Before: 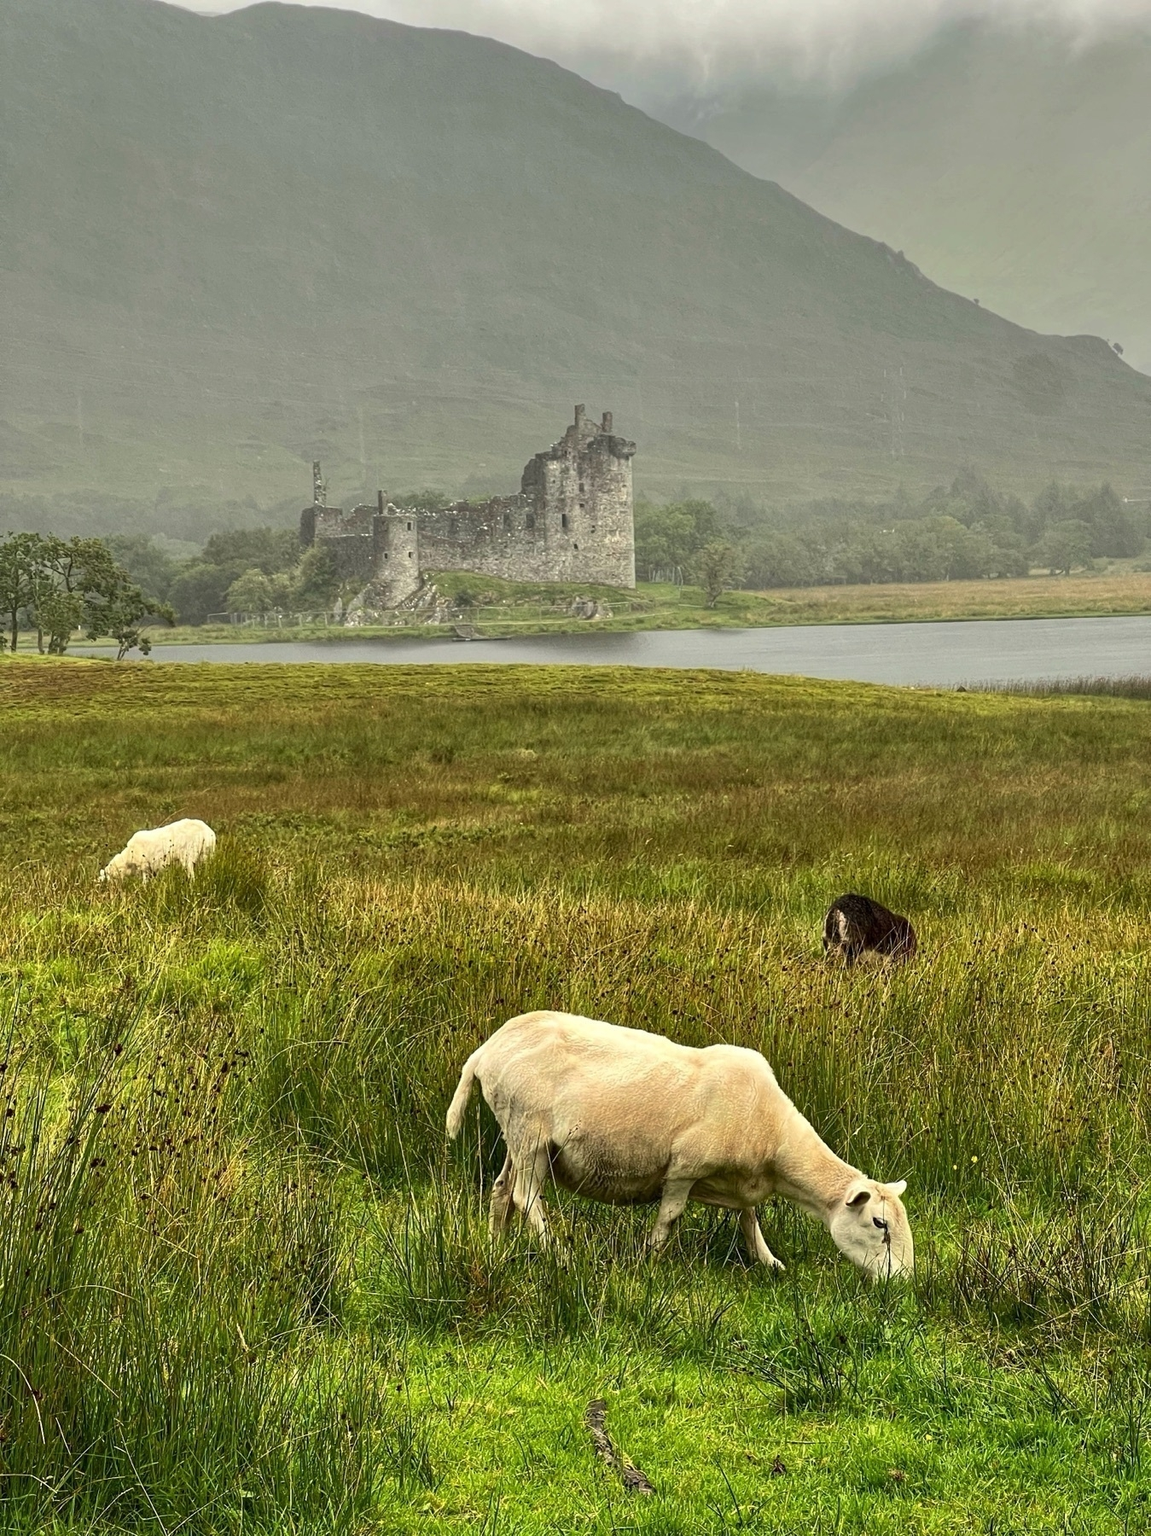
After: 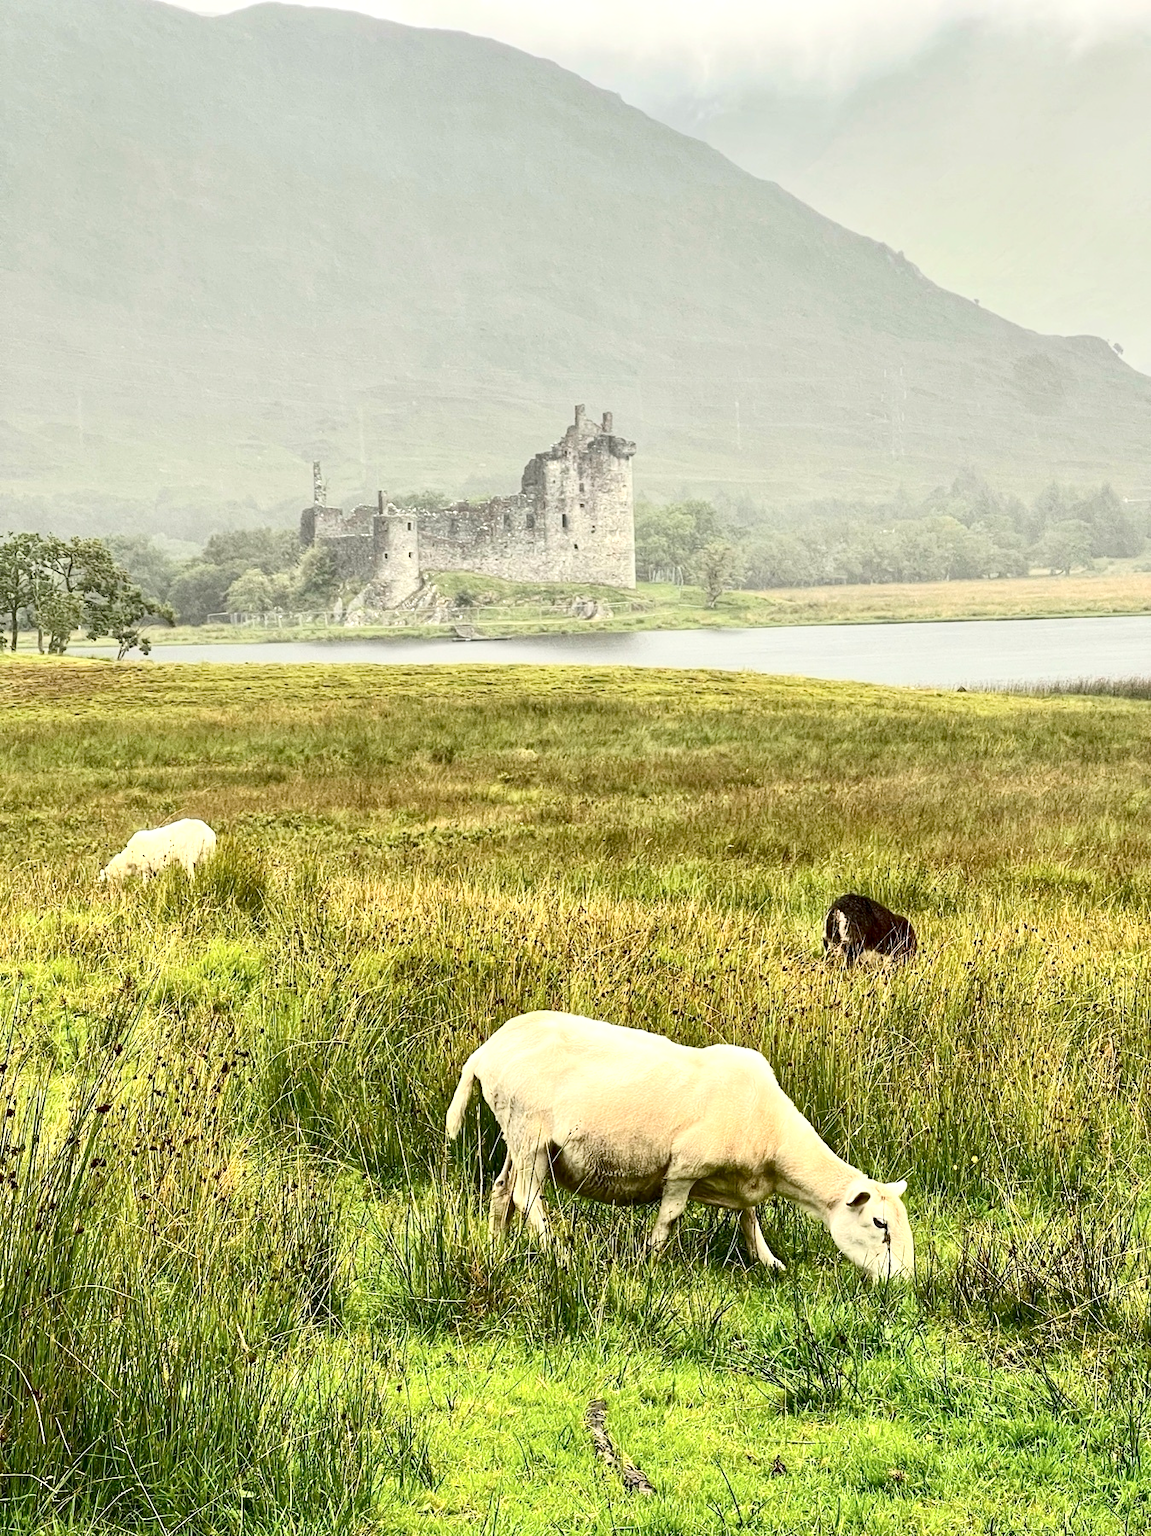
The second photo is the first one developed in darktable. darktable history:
exposure: black level correction 0, exposure 0.5 EV, compensate highlight preservation false
tone equalizer: on, module defaults
contrast brightness saturation: contrast 0.28
